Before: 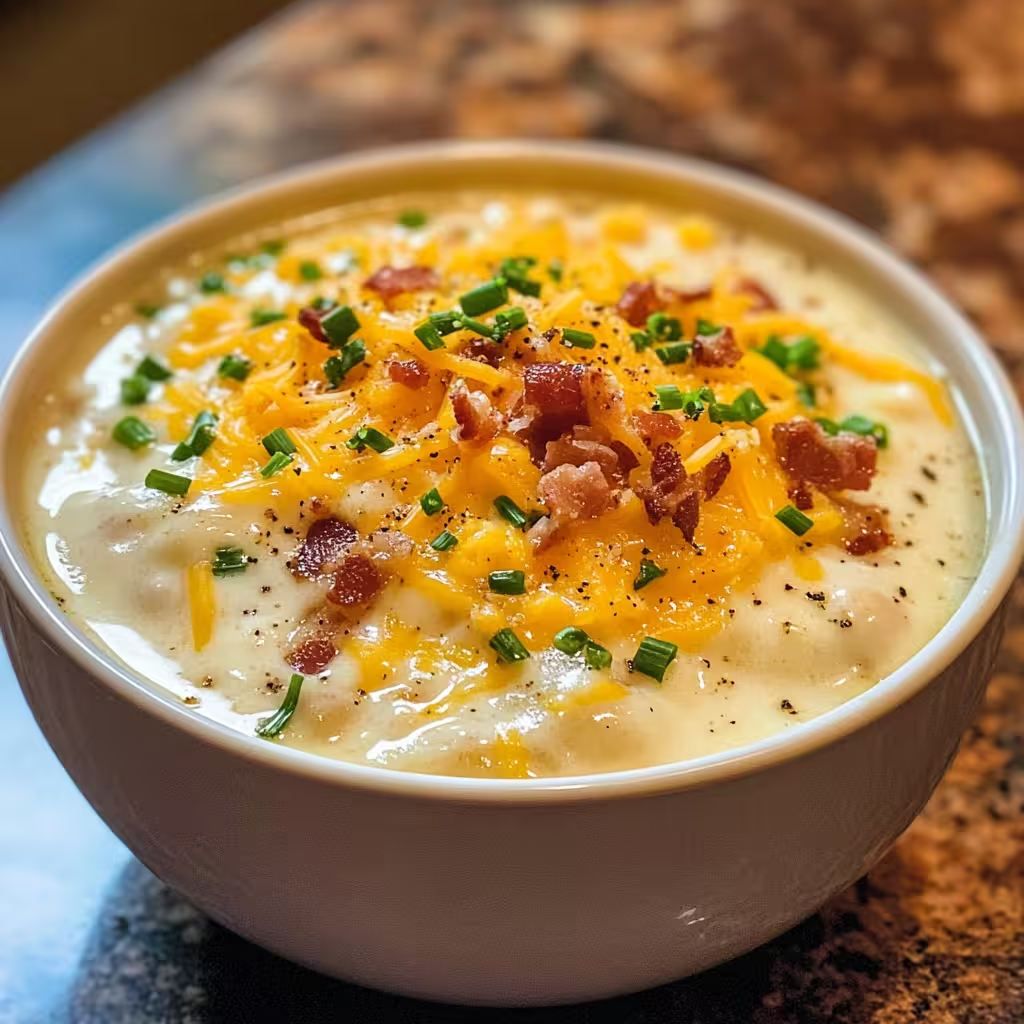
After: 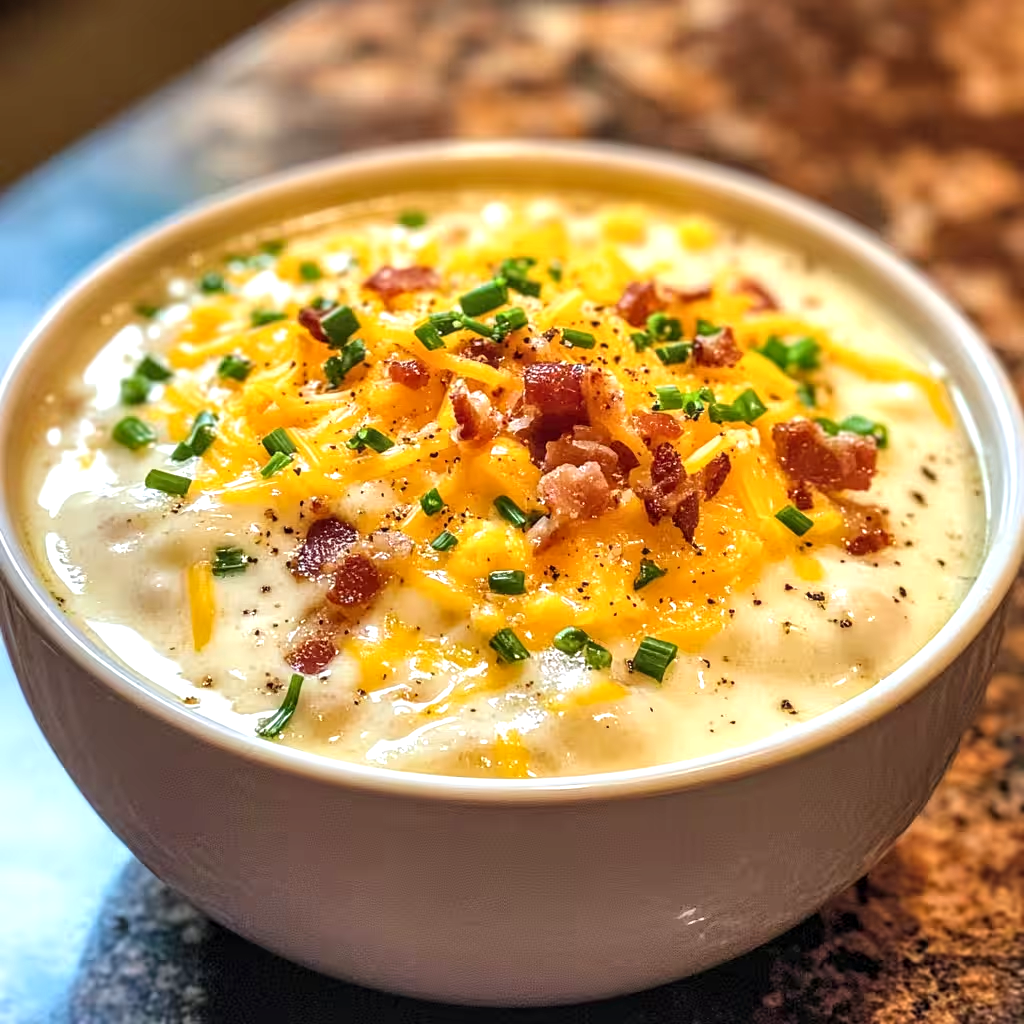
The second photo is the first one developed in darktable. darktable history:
local contrast: on, module defaults
exposure: exposure 0.507 EV, compensate highlight preservation false
